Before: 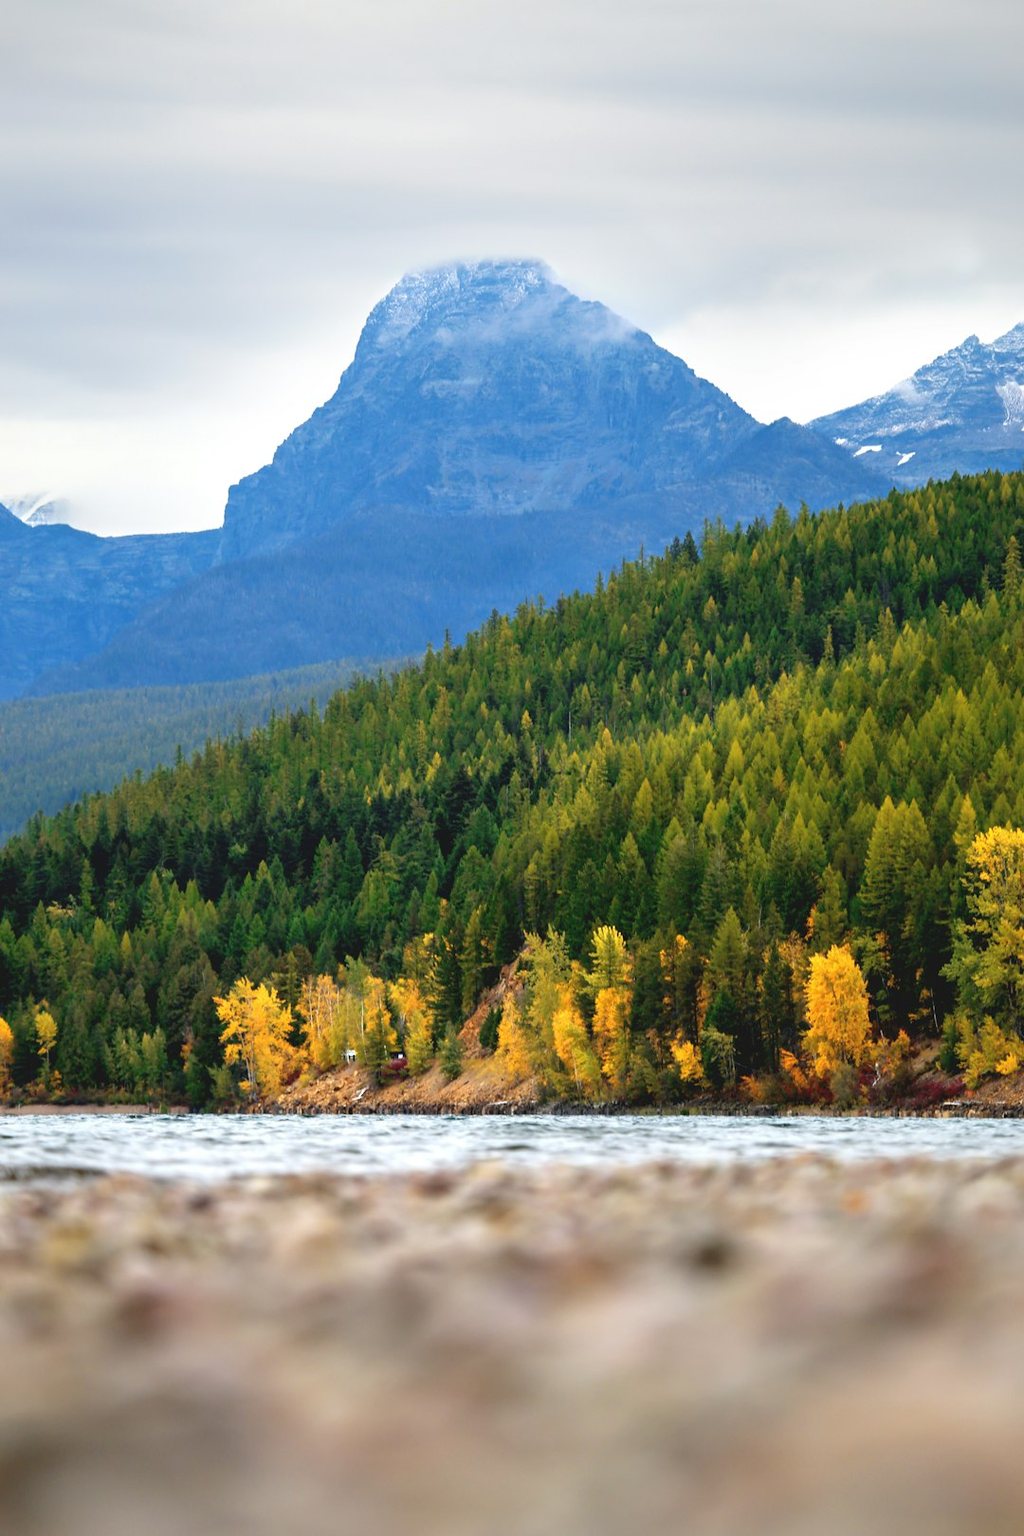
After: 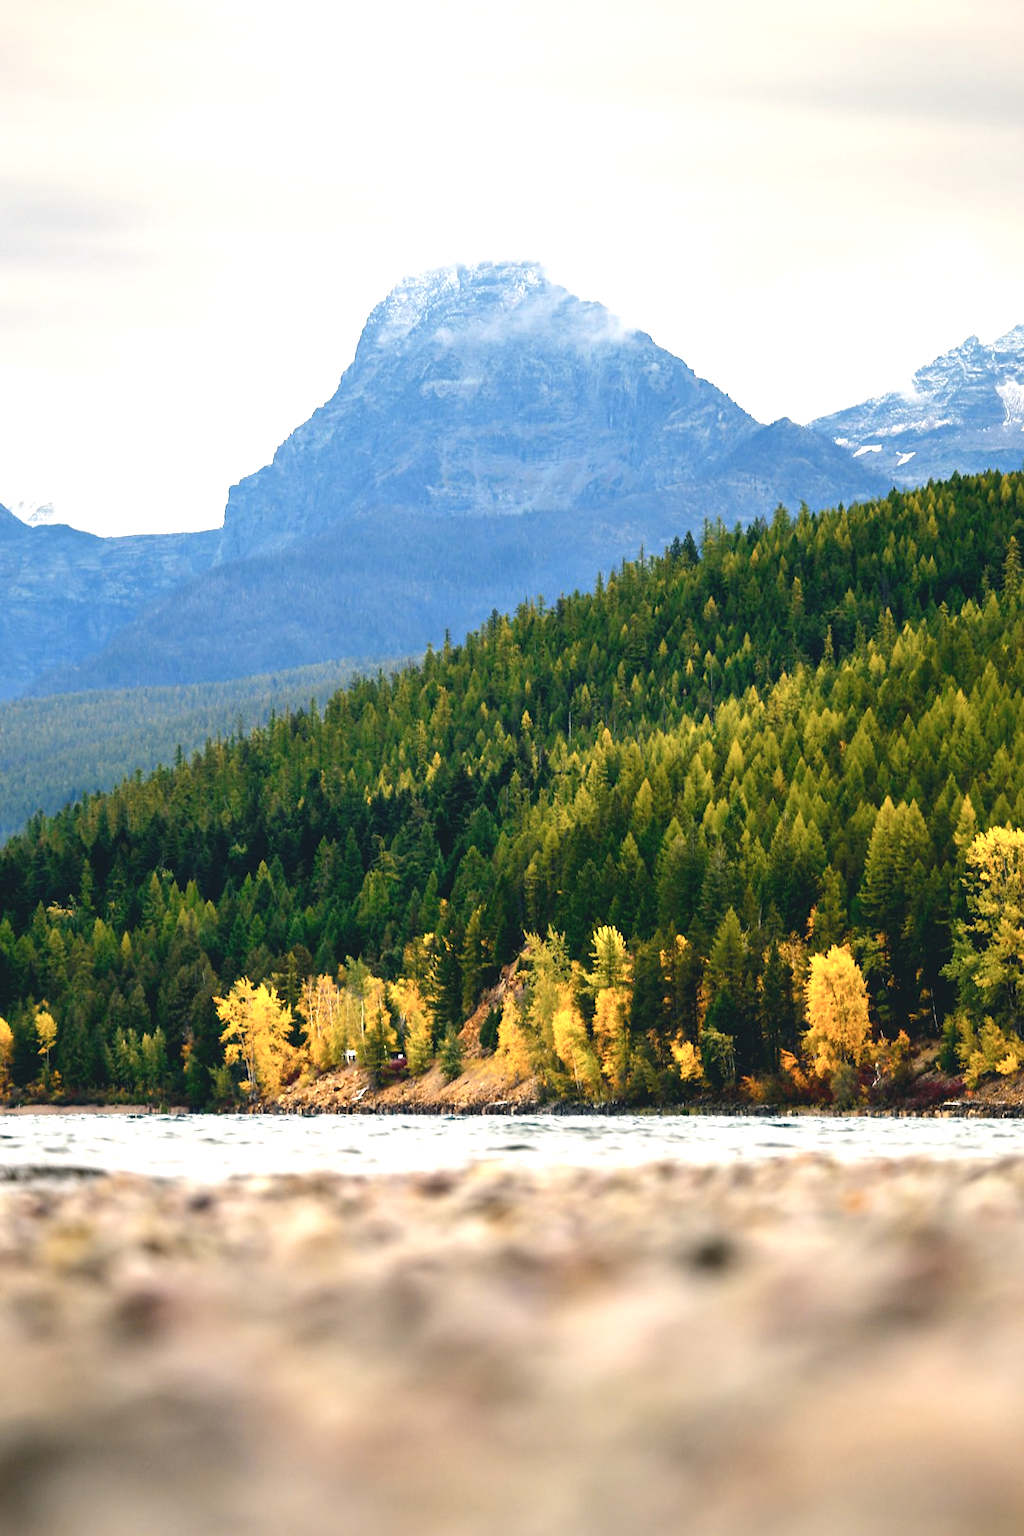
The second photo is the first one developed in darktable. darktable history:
color correction: highlights a* 2.75, highlights b* 5, shadows a* -2.04, shadows b* -4.84, saturation 0.8
tone equalizer: -8 EV -0.75 EV, -7 EV -0.7 EV, -6 EV -0.6 EV, -5 EV -0.4 EV, -3 EV 0.4 EV, -2 EV 0.6 EV, -1 EV 0.7 EV, +0 EV 0.75 EV, edges refinement/feathering 500, mask exposure compensation -1.57 EV, preserve details no
color balance rgb: shadows lift › chroma 2%, shadows lift › hue 219.6°, power › hue 313.2°, highlights gain › chroma 3%, highlights gain › hue 75.6°, global offset › luminance 0.5%, perceptual saturation grading › global saturation 15.33%, perceptual saturation grading › highlights -19.33%, perceptual saturation grading › shadows 20%, global vibrance 20%
